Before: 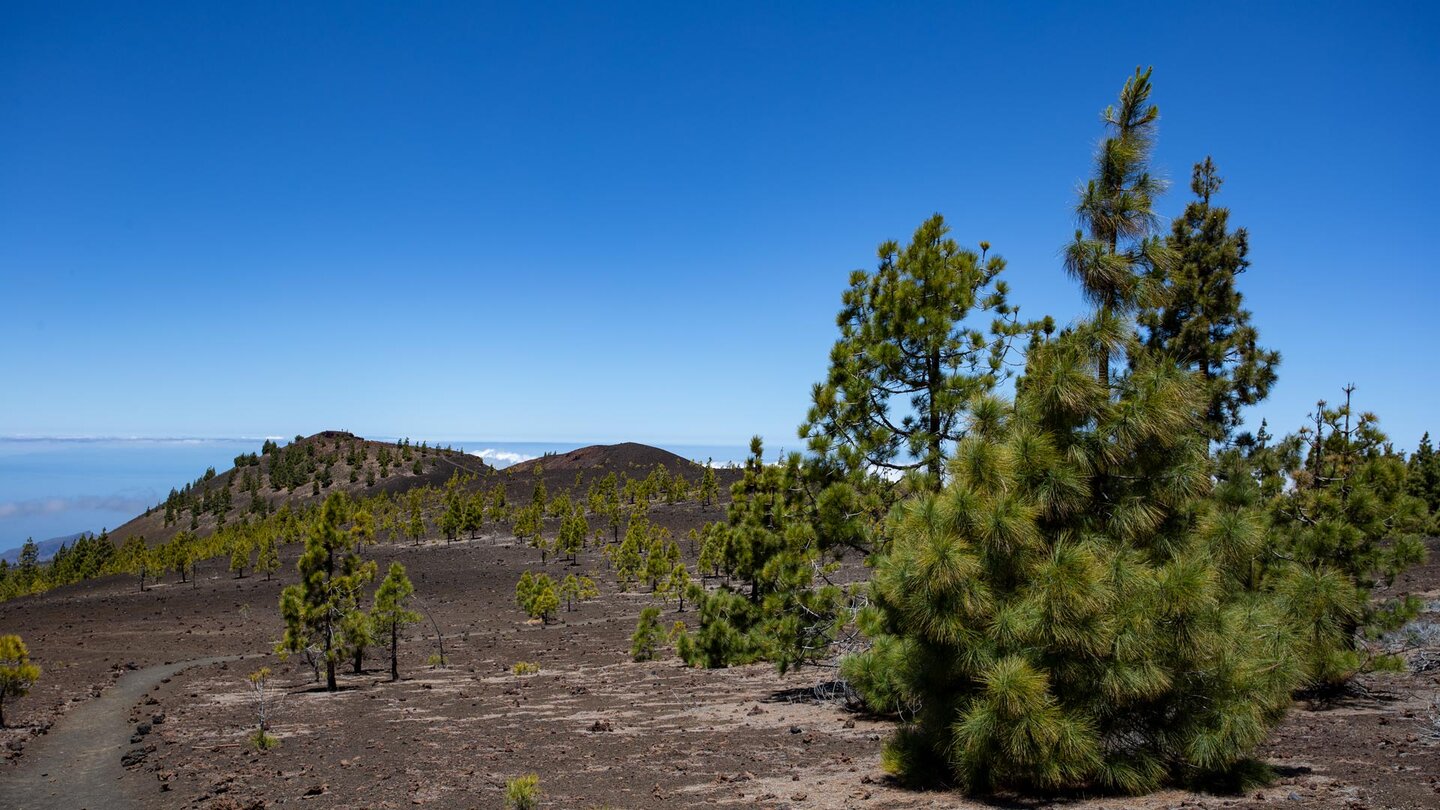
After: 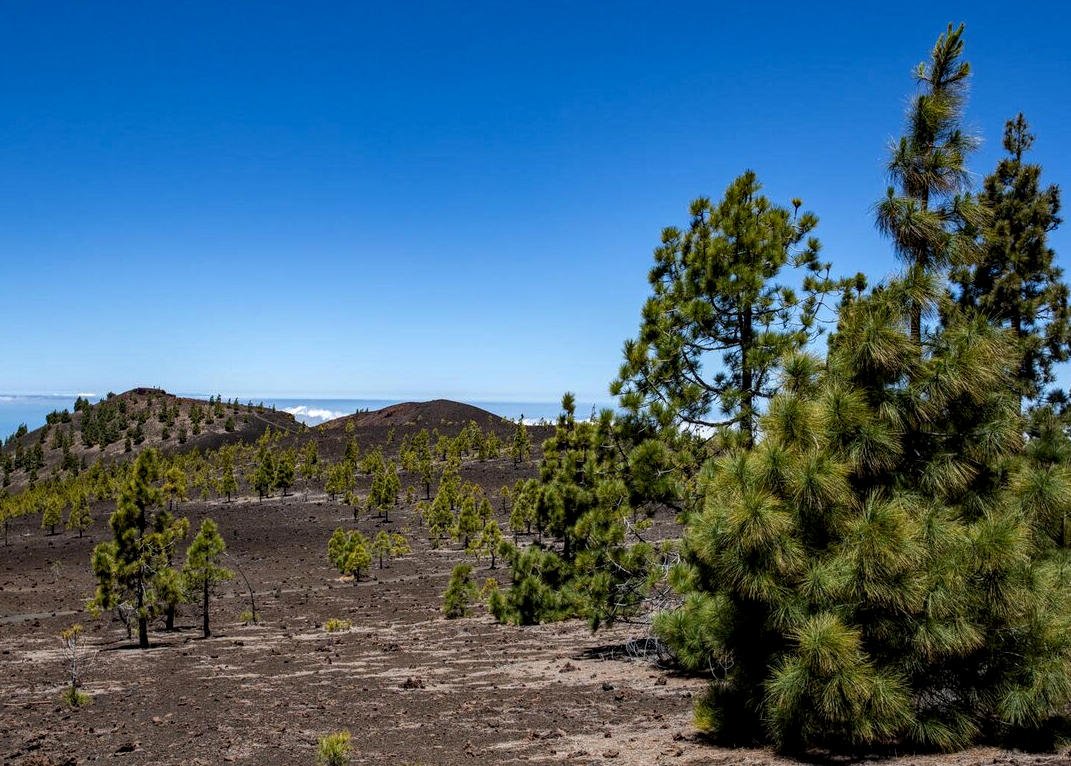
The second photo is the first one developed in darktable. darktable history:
local contrast: highlights 37%, detail 135%
haze removal: compatibility mode true, adaptive false
crop and rotate: left 13.07%, top 5.388%, right 12.528%
